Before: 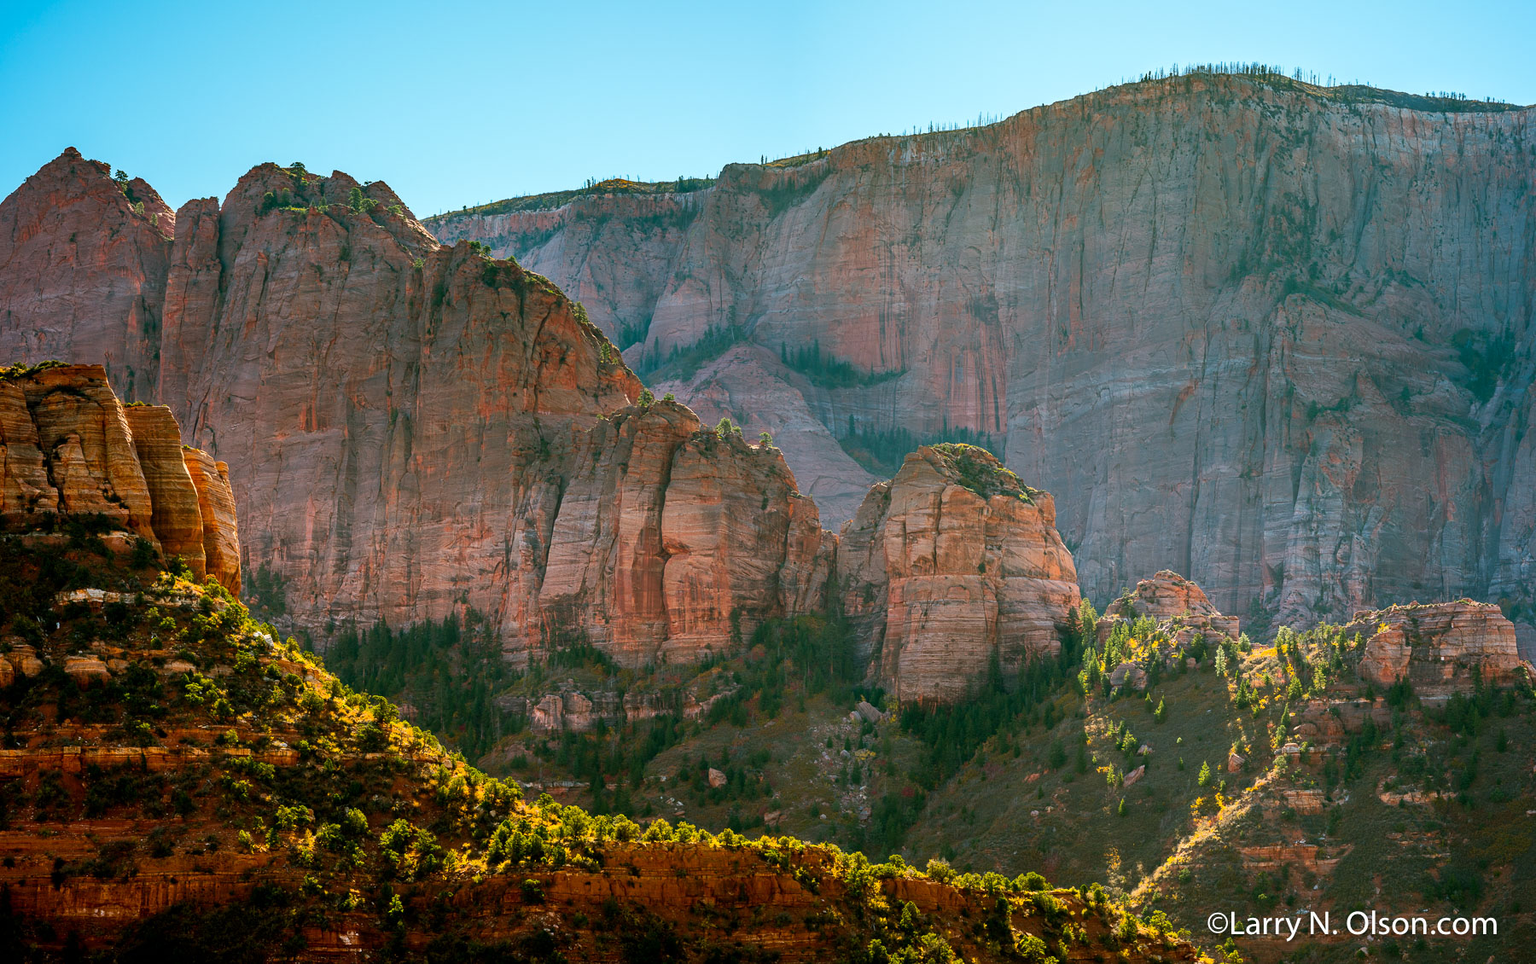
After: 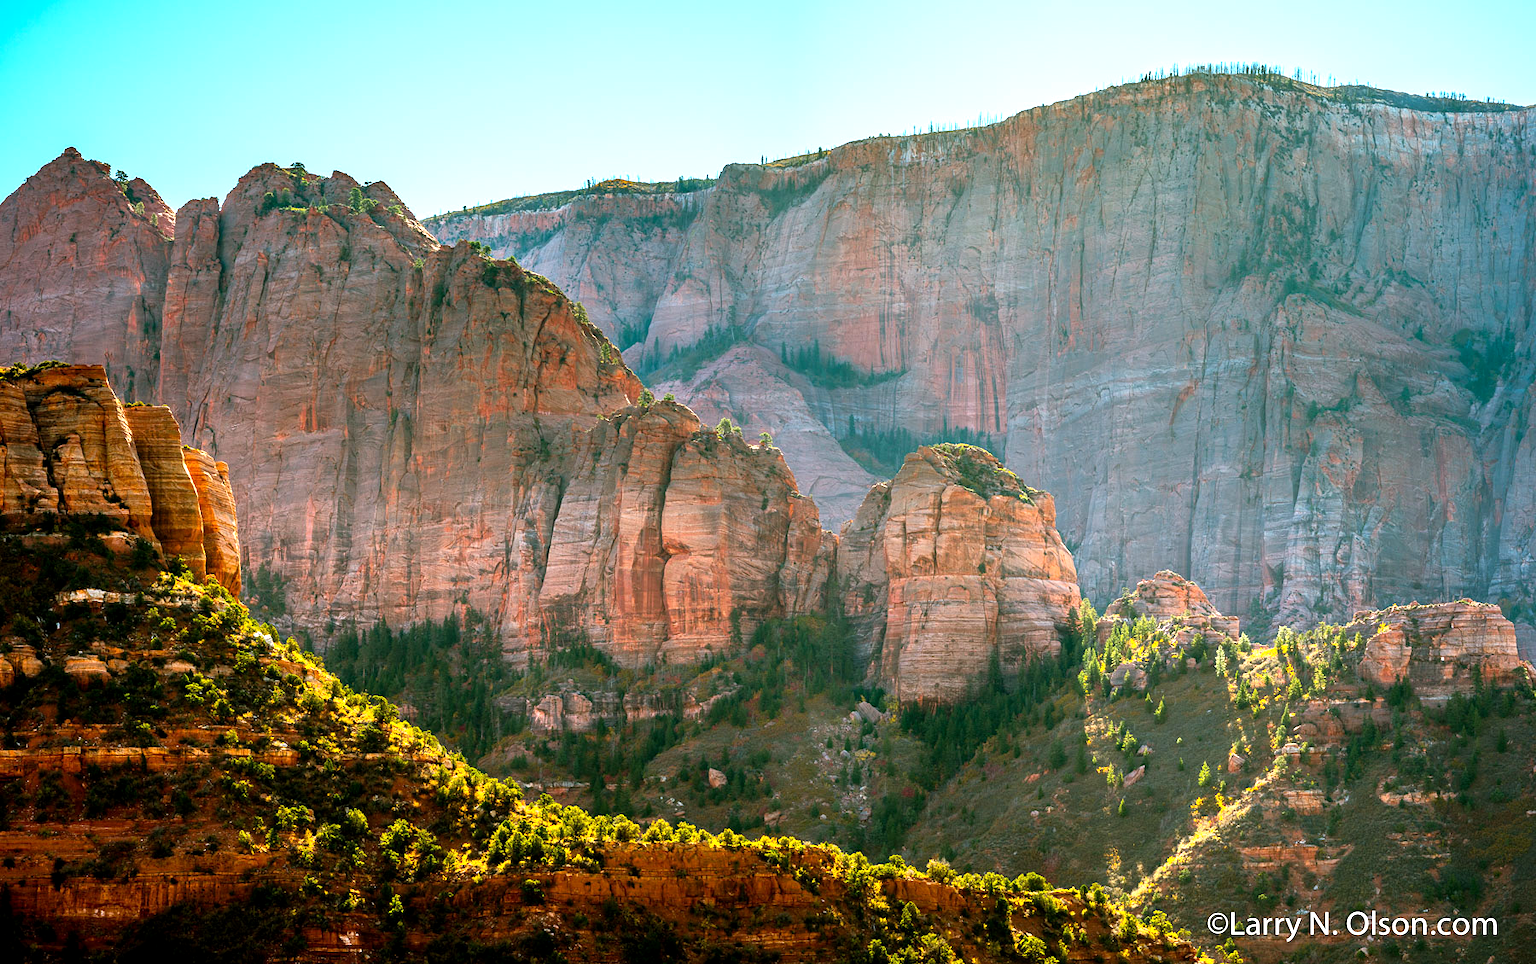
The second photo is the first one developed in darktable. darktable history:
exposure: black level correction 0.001, exposure 0.5 EV, compensate highlight preservation false
tone equalizer: -8 EV -0.434 EV, -7 EV -0.375 EV, -6 EV -0.331 EV, -5 EV -0.206 EV, -3 EV 0.202 EV, -2 EV 0.331 EV, -1 EV 0.374 EV, +0 EV 0.422 EV
